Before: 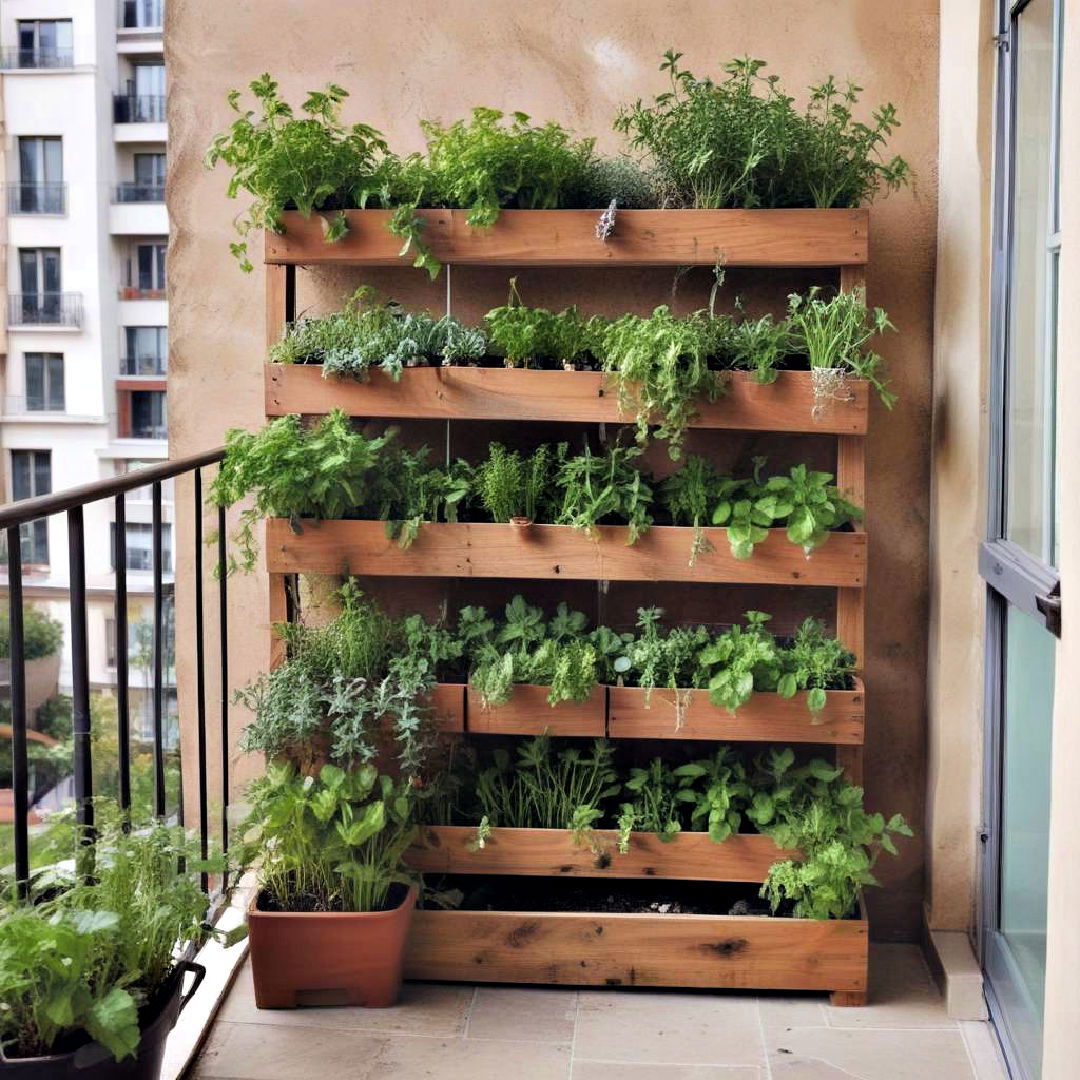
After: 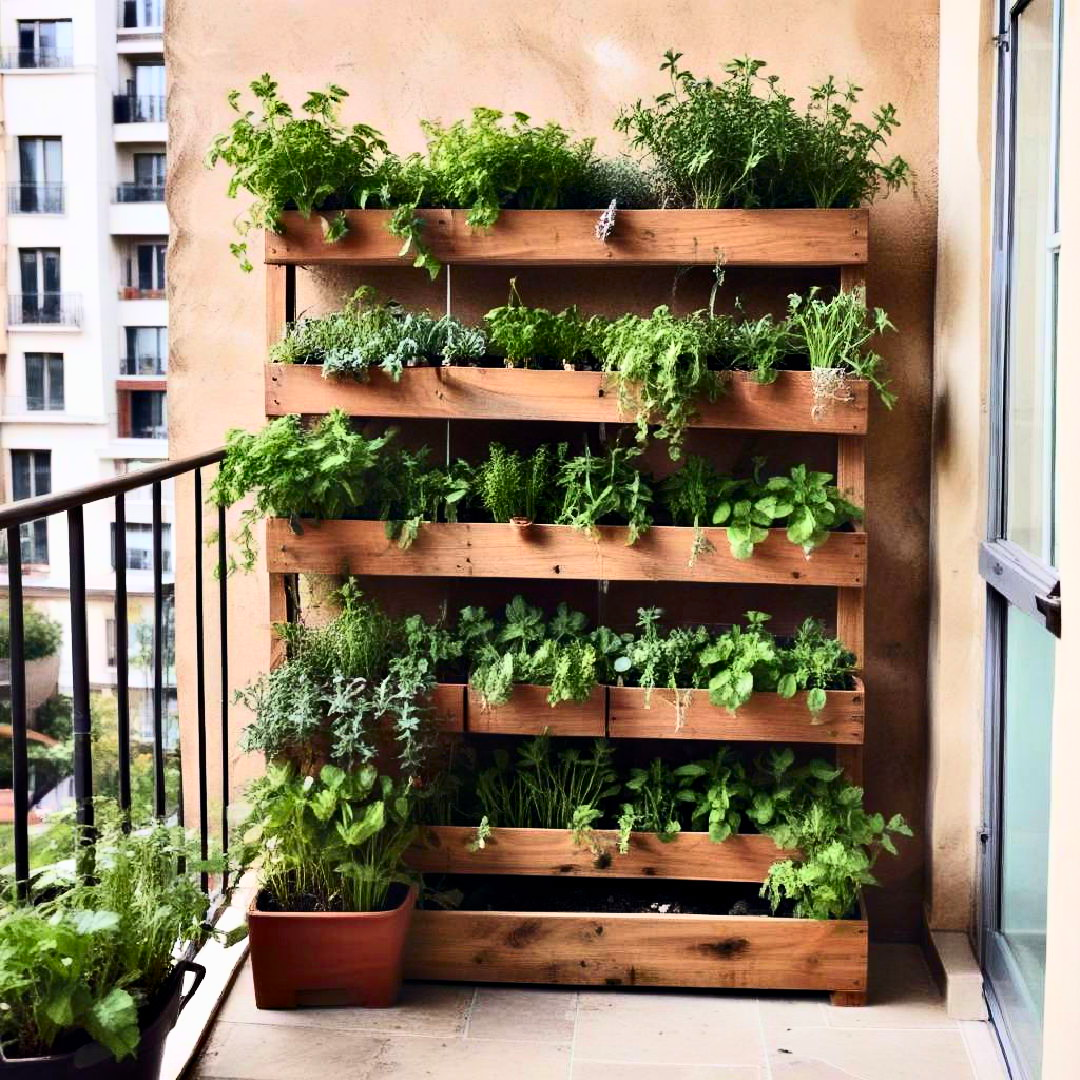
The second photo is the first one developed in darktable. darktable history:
exposure: exposure -0.157 EV, compensate highlight preservation false
contrast brightness saturation: contrast 0.399, brightness 0.107, saturation 0.209
